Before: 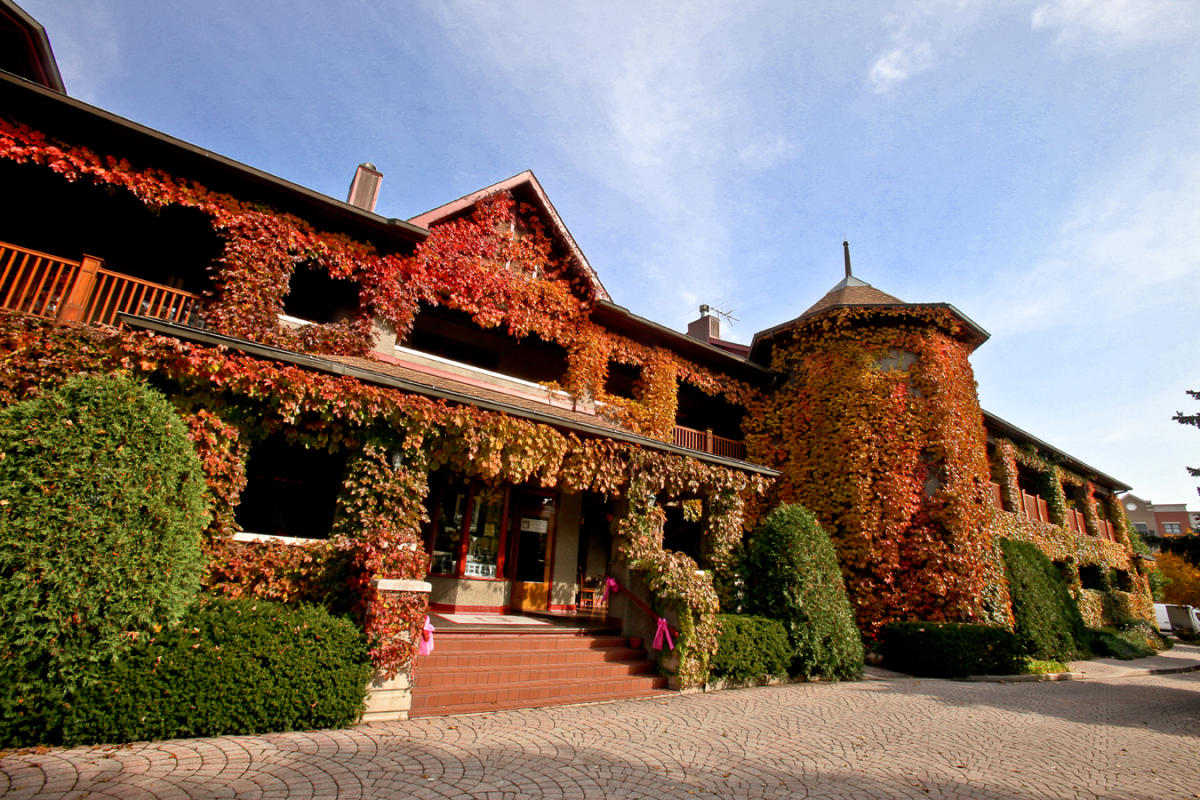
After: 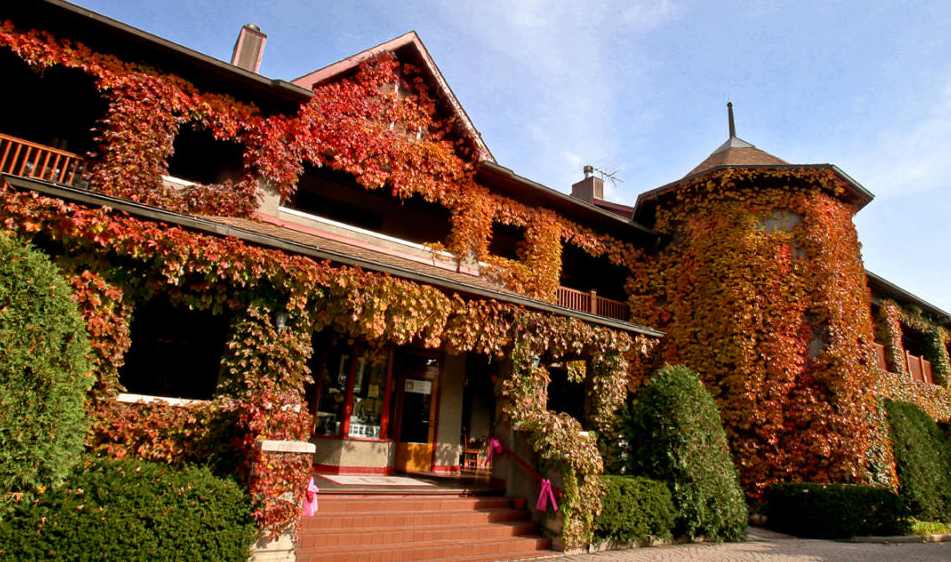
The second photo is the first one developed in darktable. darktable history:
crop: left 9.744%, top 17.389%, right 10.962%, bottom 12.317%
